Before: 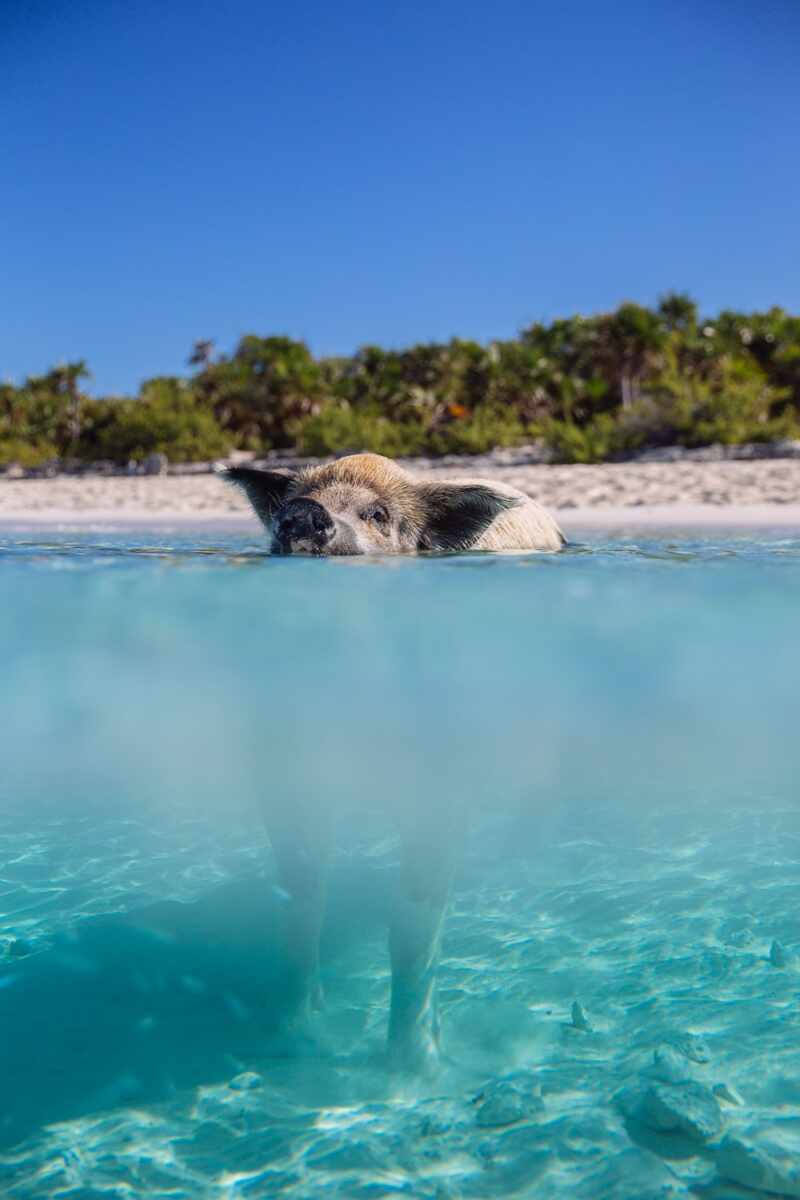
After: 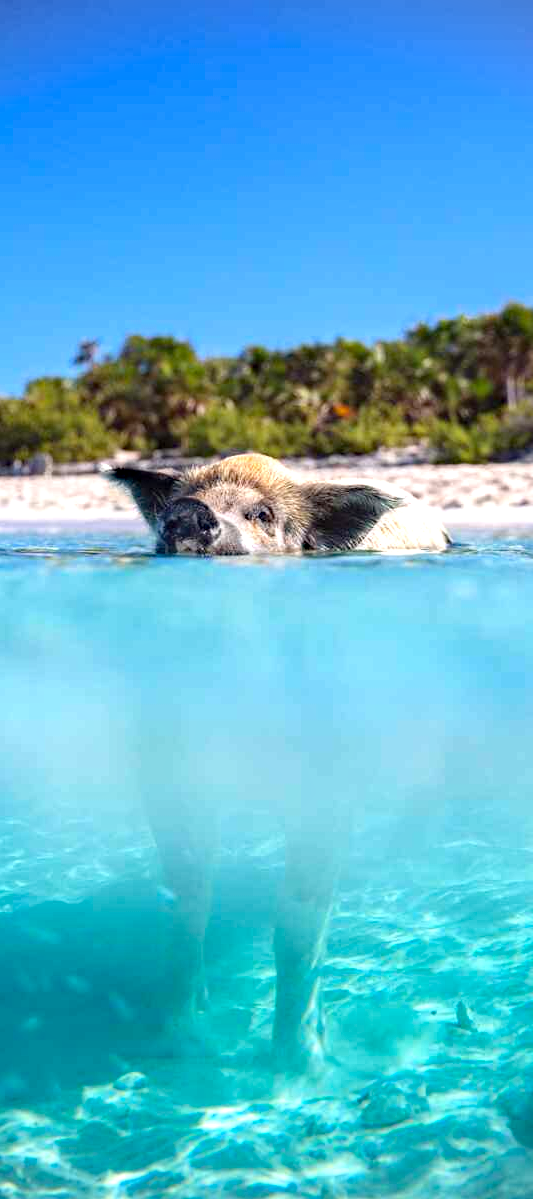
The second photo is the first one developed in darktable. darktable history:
haze removal: strength 0.289, distance 0.249, adaptive false
crop and rotate: left 14.423%, right 18.881%
vignetting: fall-off start 91.61%
exposure: black level correction 0, exposure 0.902 EV, compensate highlight preservation false
